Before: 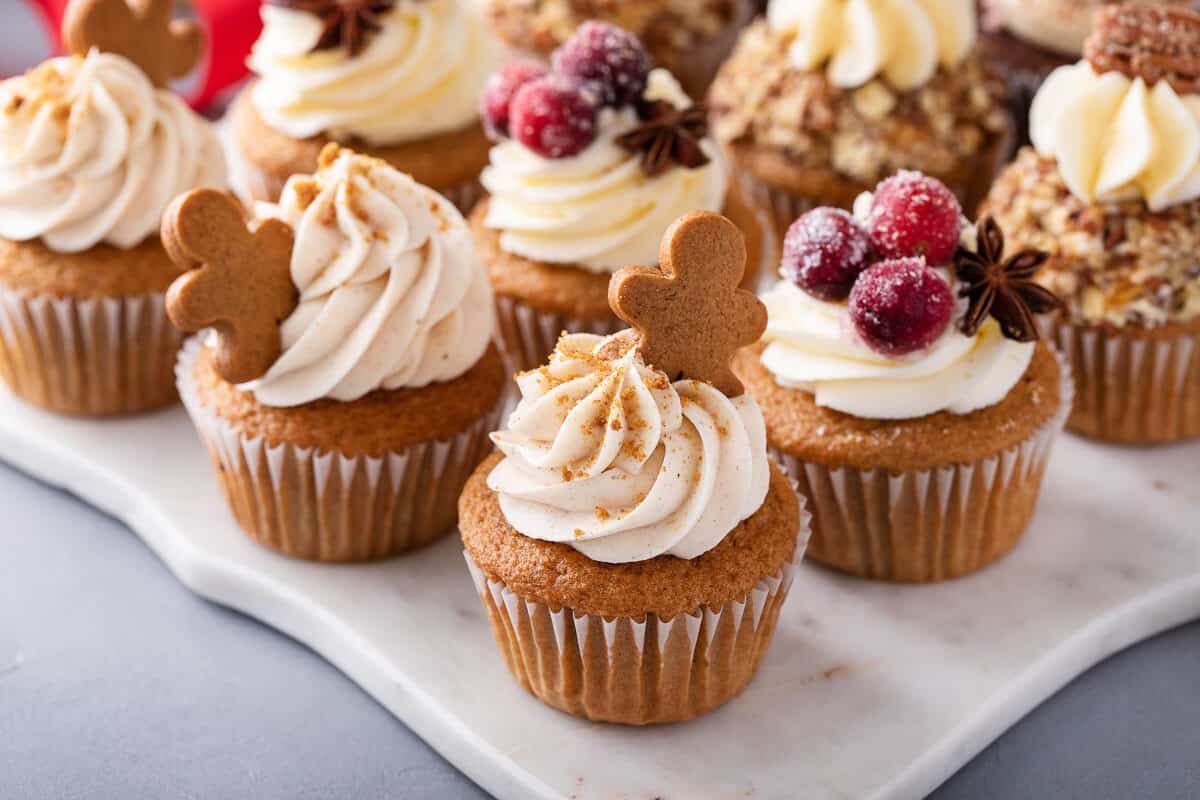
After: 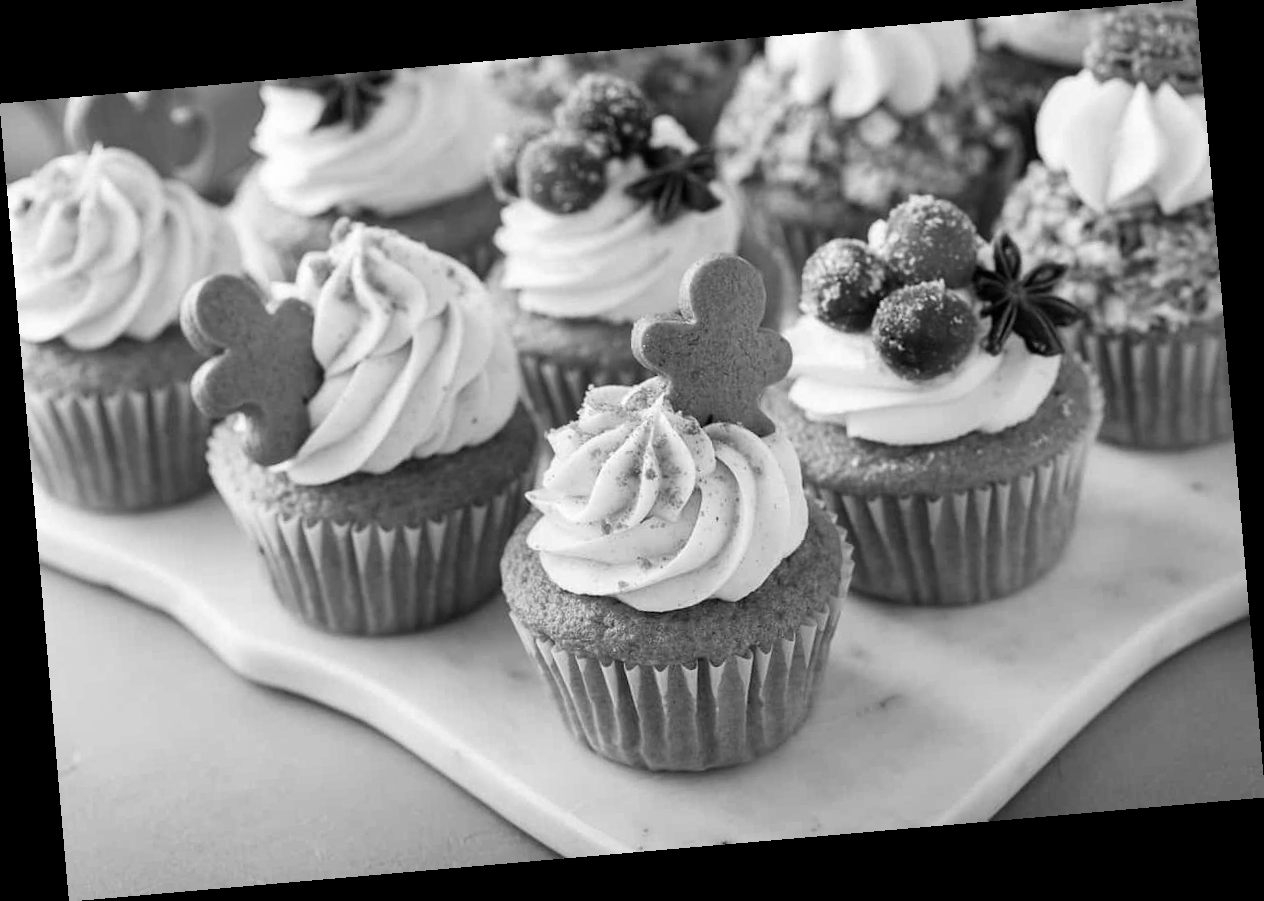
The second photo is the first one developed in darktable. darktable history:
color contrast: green-magenta contrast 0, blue-yellow contrast 0
rotate and perspective: rotation -4.98°, automatic cropping off
